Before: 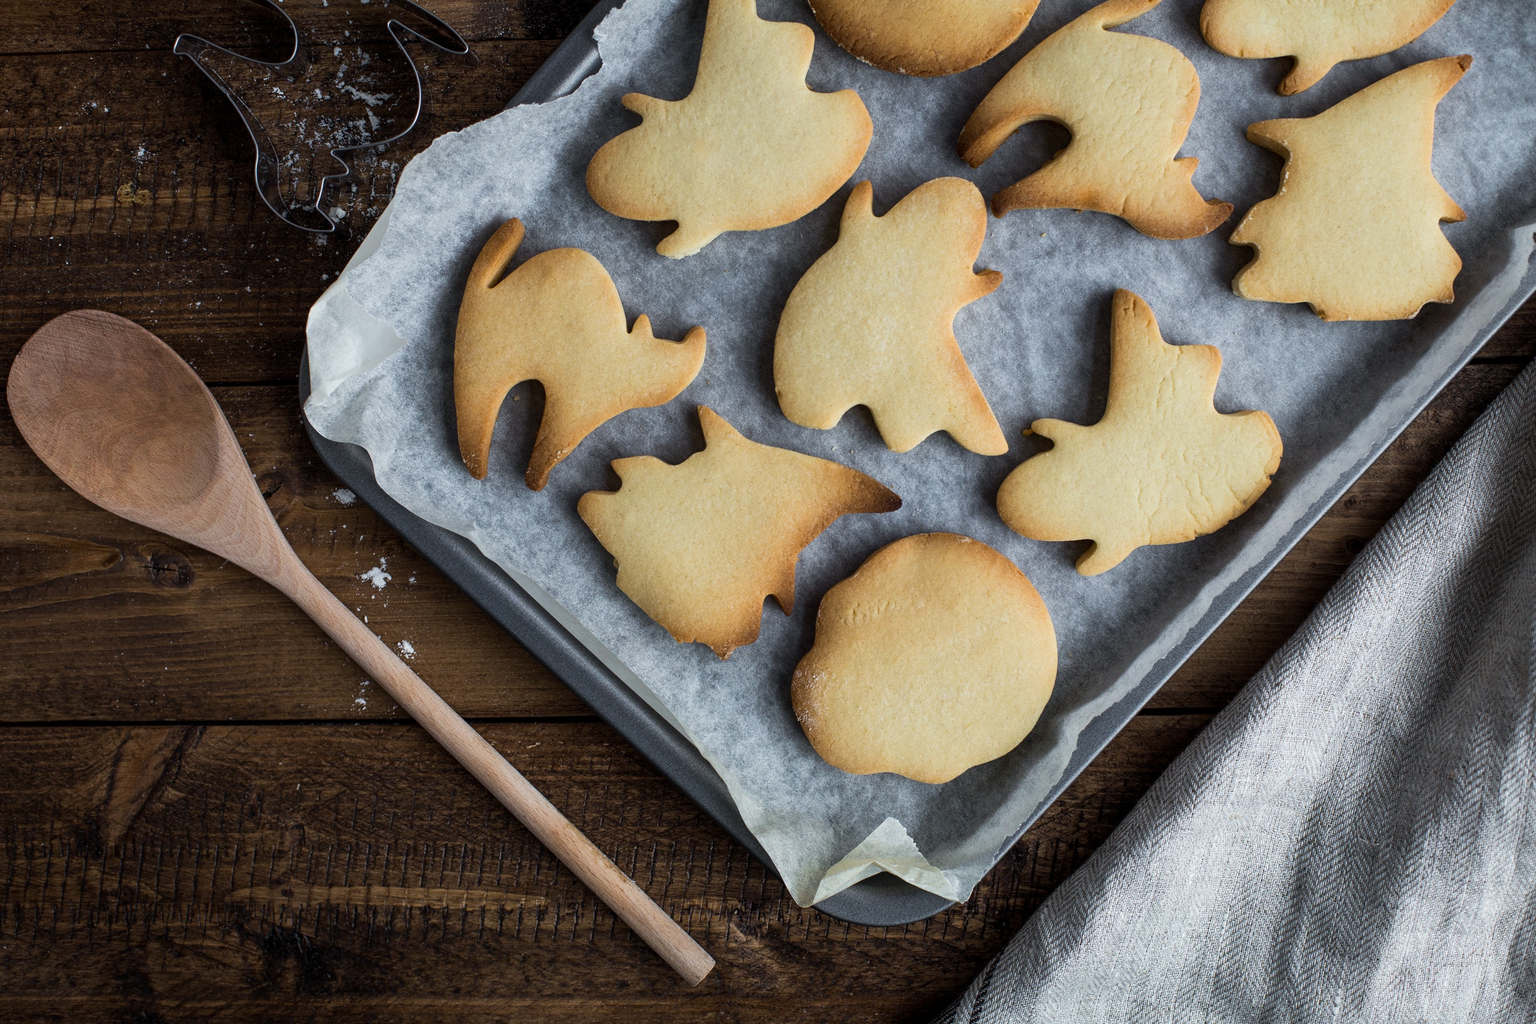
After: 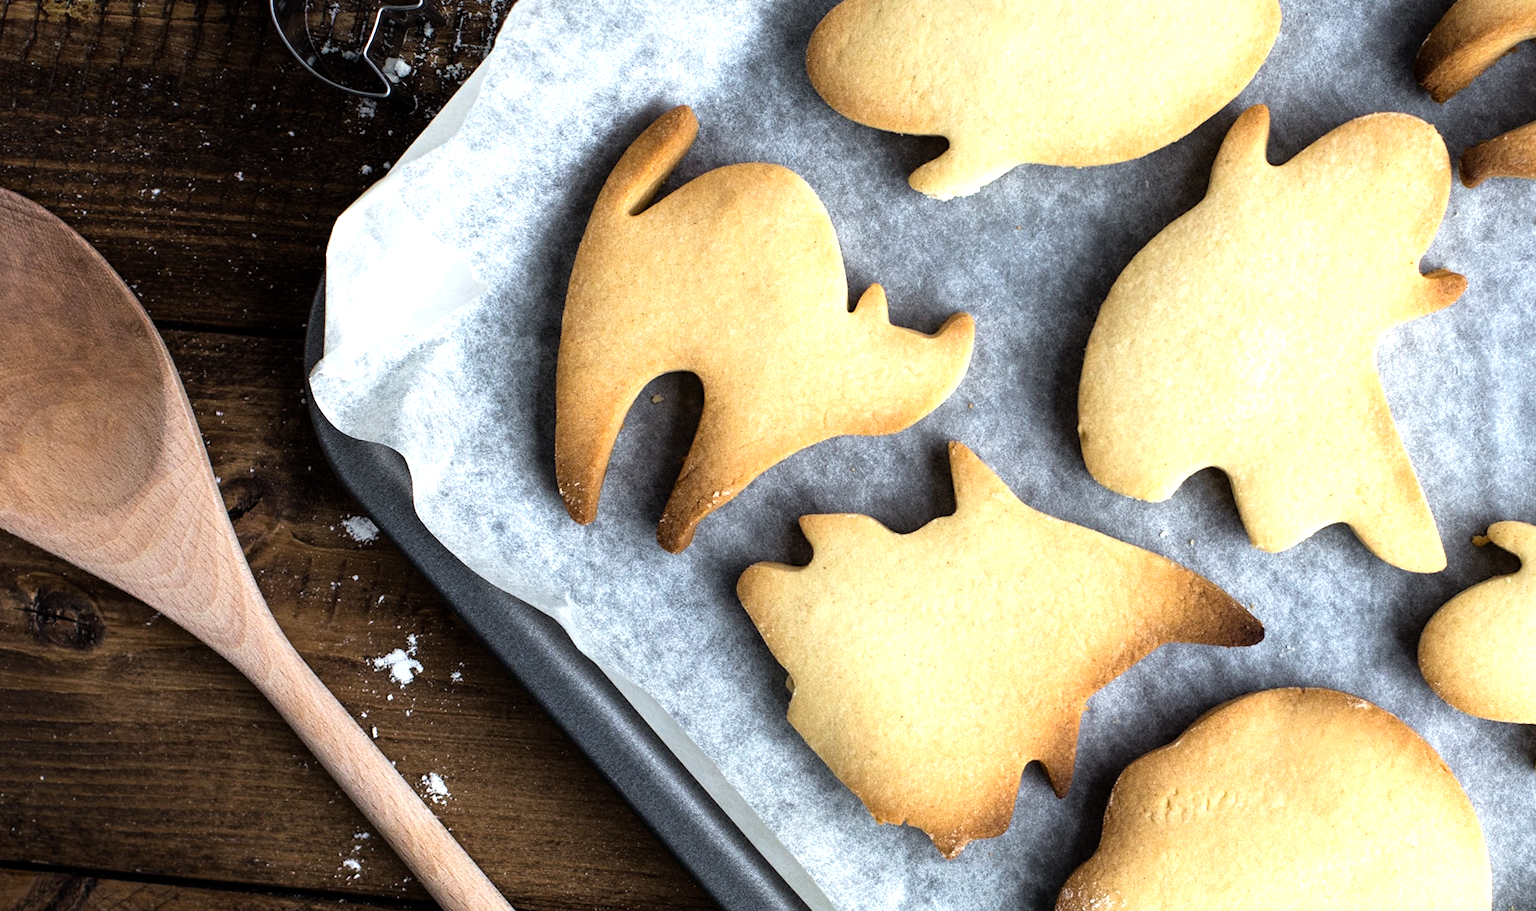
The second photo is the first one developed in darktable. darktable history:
crop and rotate: angle -5.96°, left 2.071%, top 6.952%, right 27.424%, bottom 30.29%
tone equalizer: -8 EV -1.06 EV, -7 EV -0.99 EV, -6 EV -0.834 EV, -5 EV -0.539 EV, -3 EV 0.554 EV, -2 EV 0.841 EV, -1 EV 1.01 EV, +0 EV 1.07 EV
